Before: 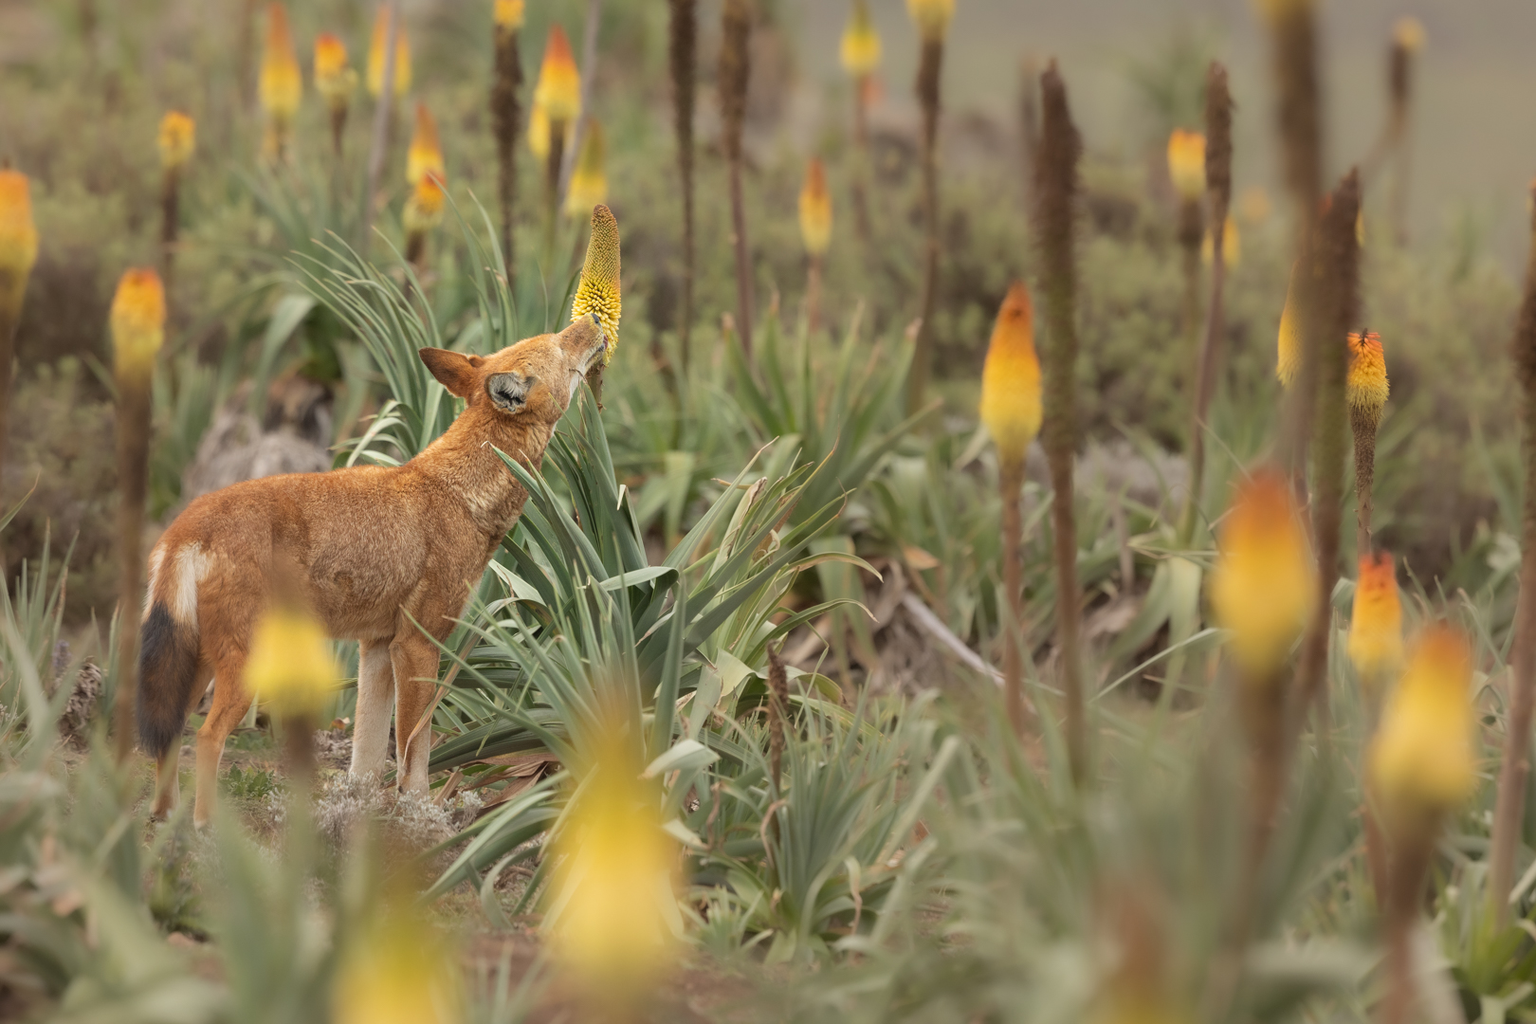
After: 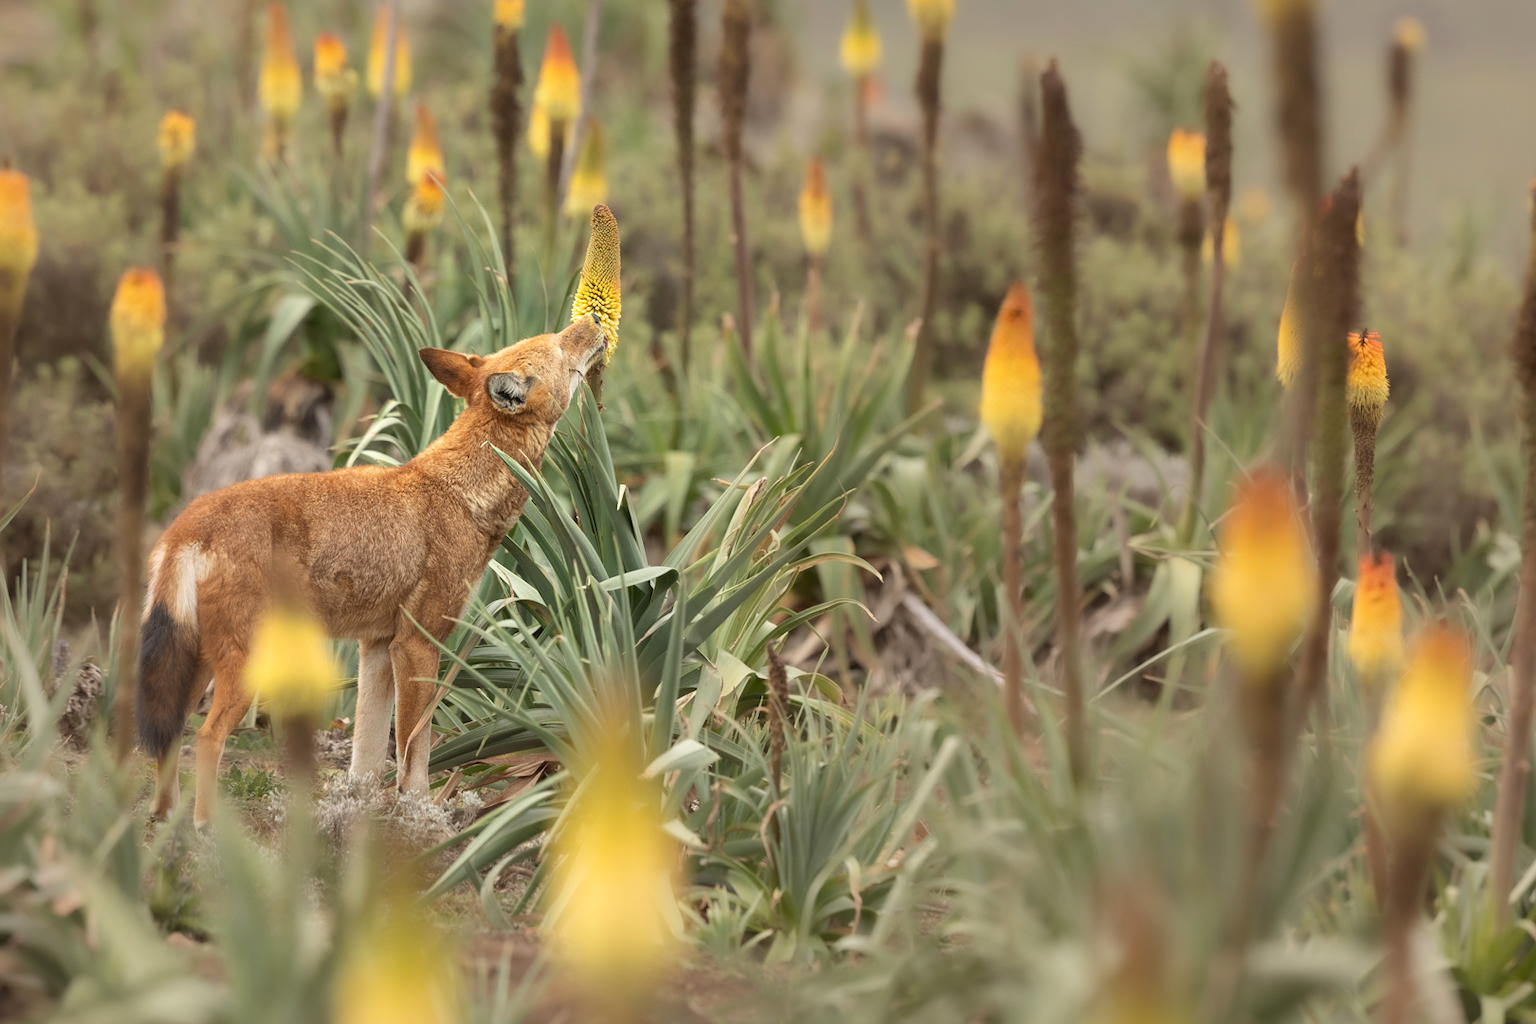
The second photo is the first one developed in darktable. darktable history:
exposure: black level correction 0.001, exposure 0.191 EV, compensate highlight preservation false
local contrast: mode bilateral grid, contrast 20, coarseness 50, detail 120%, midtone range 0.2
